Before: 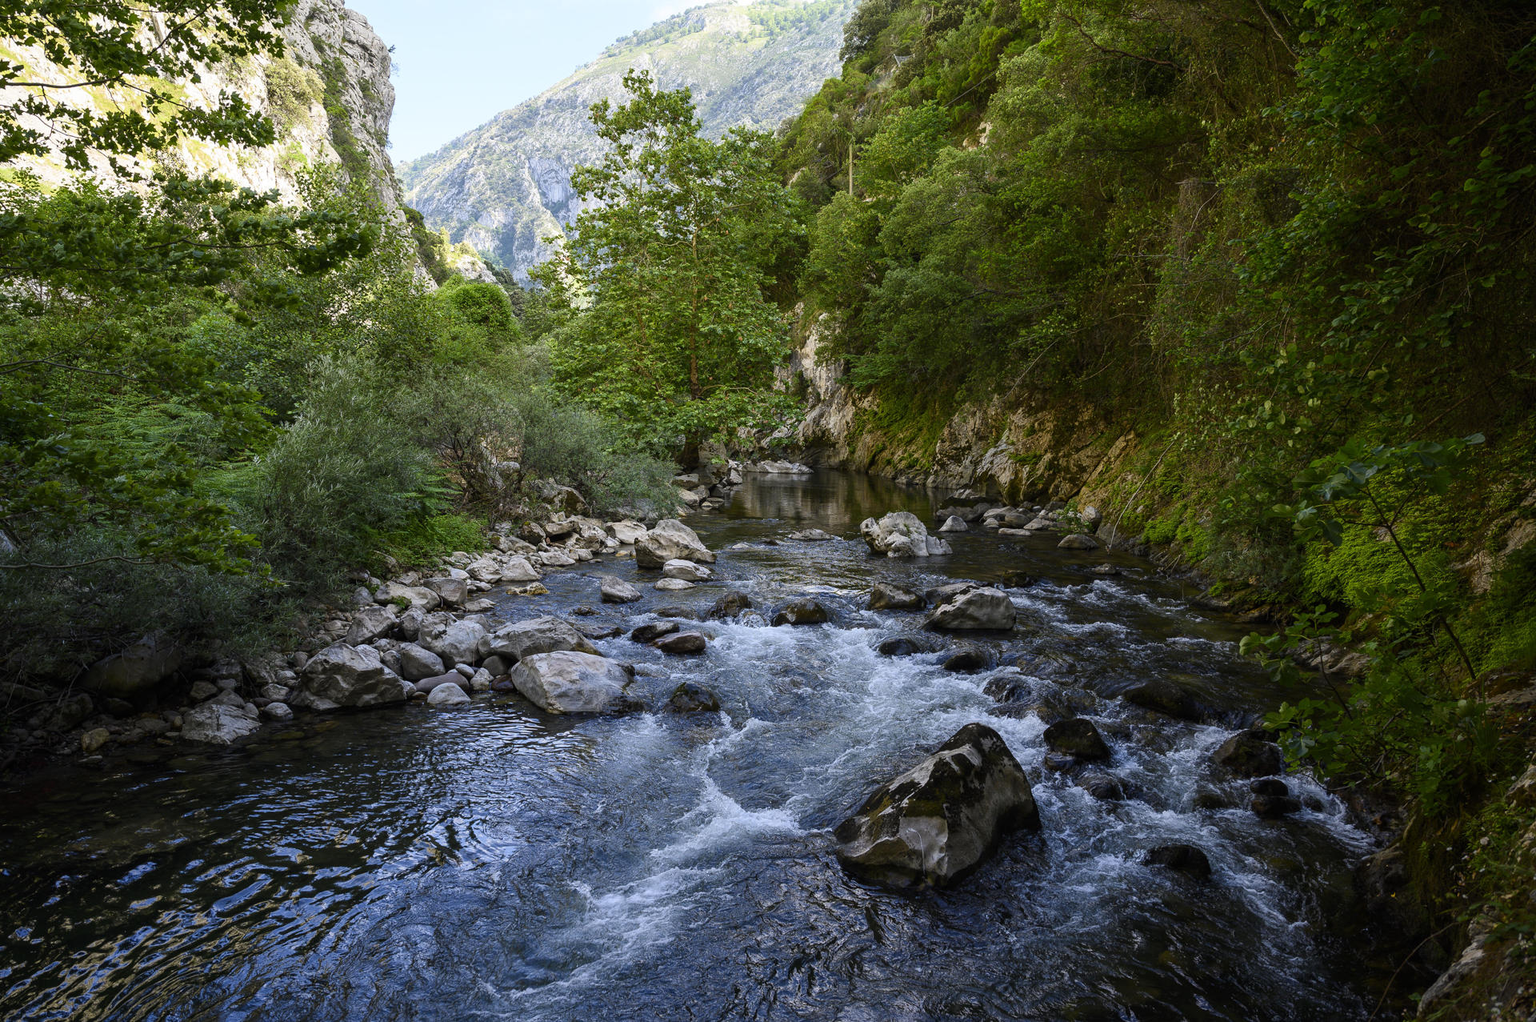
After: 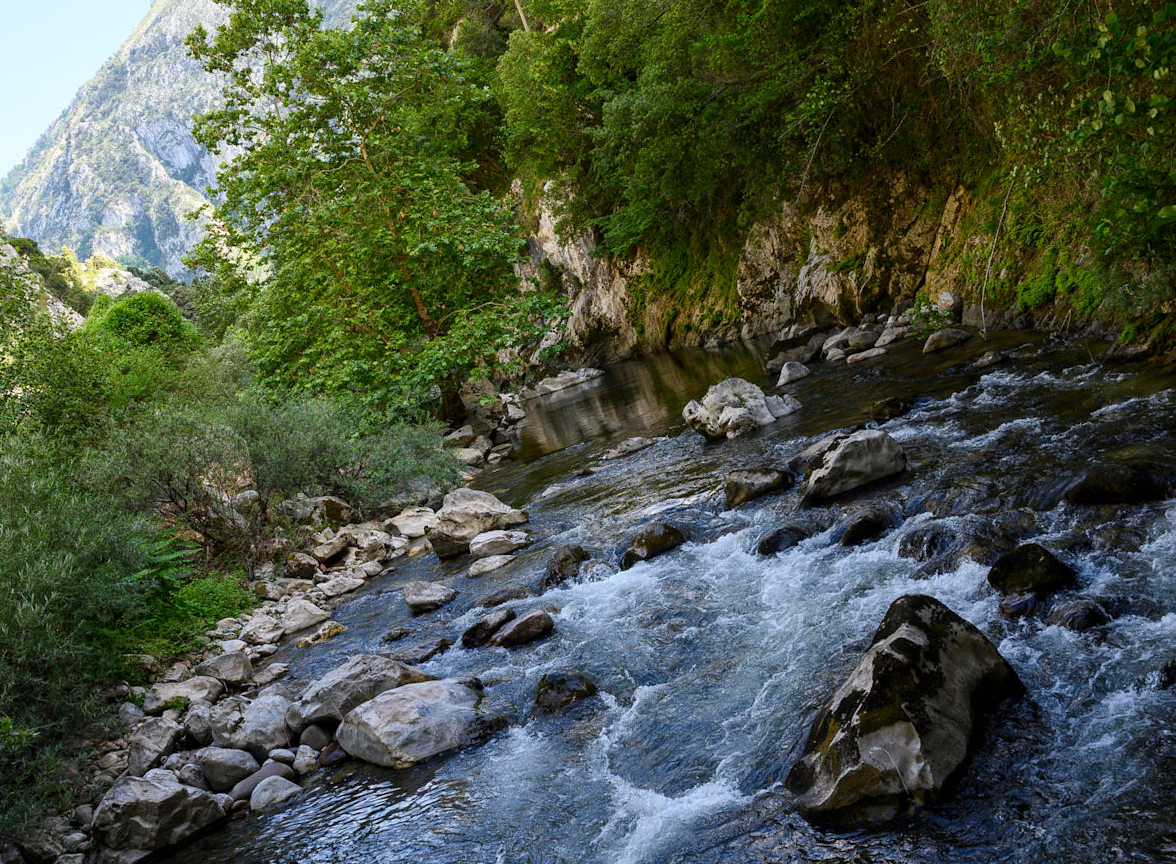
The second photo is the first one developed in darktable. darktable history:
local contrast: mode bilateral grid, contrast 15, coarseness 35, detail 105%, midtone range 0.2
crop and rotate: angle 20.34°, left 6.834%, right 3.709%, bottom 1.171%
